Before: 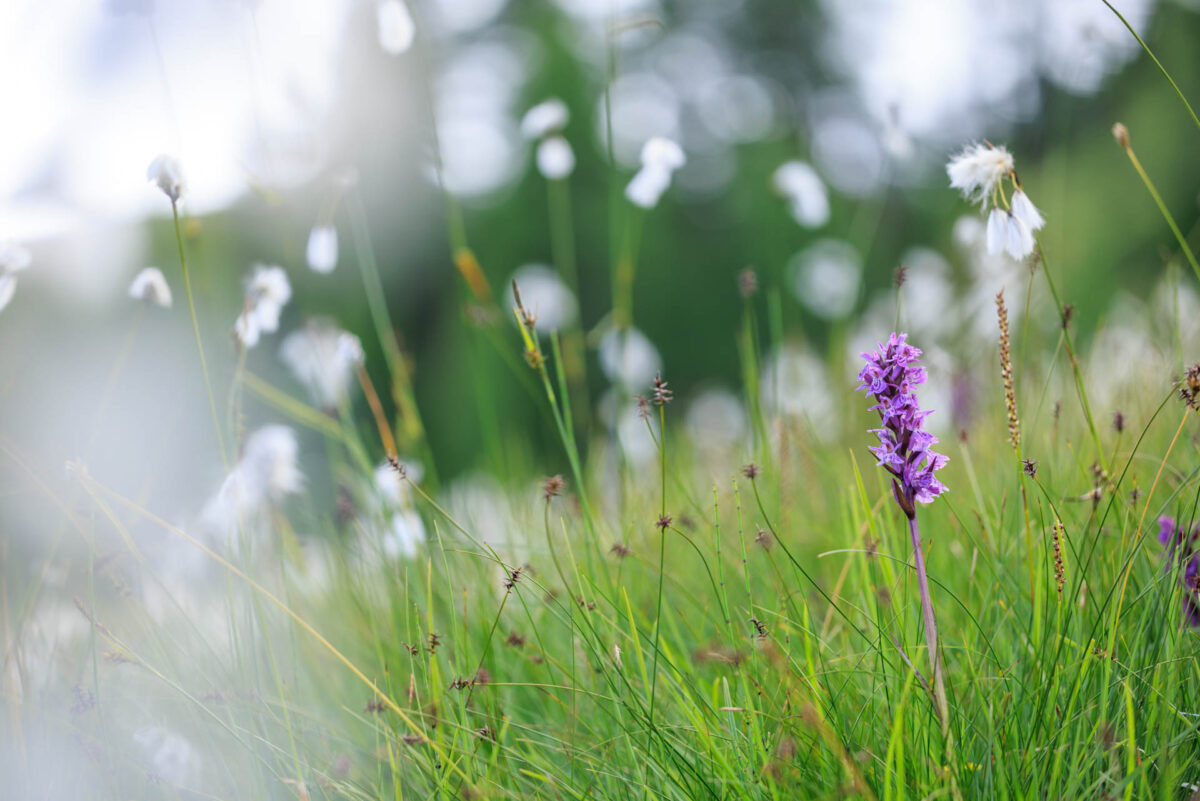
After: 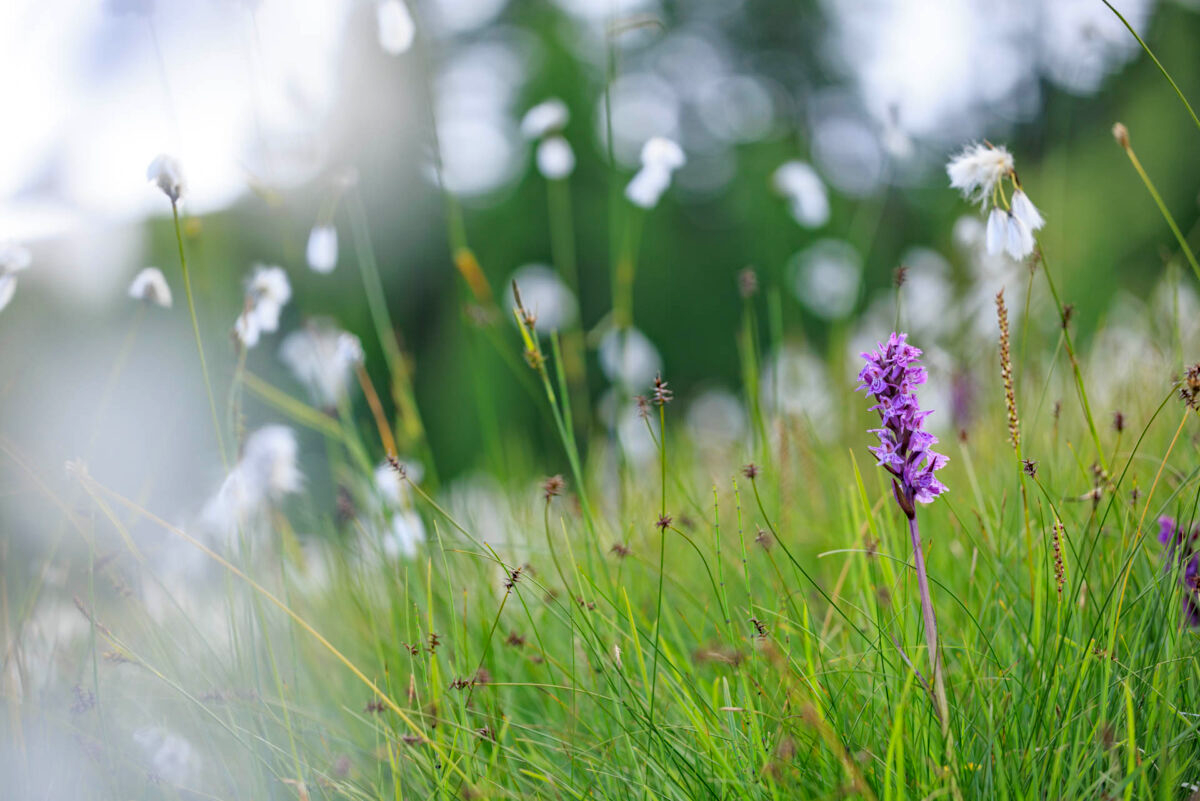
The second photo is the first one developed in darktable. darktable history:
haze removal: strength 0.29, distance 0.25, compatibility mode true, adaptive false
